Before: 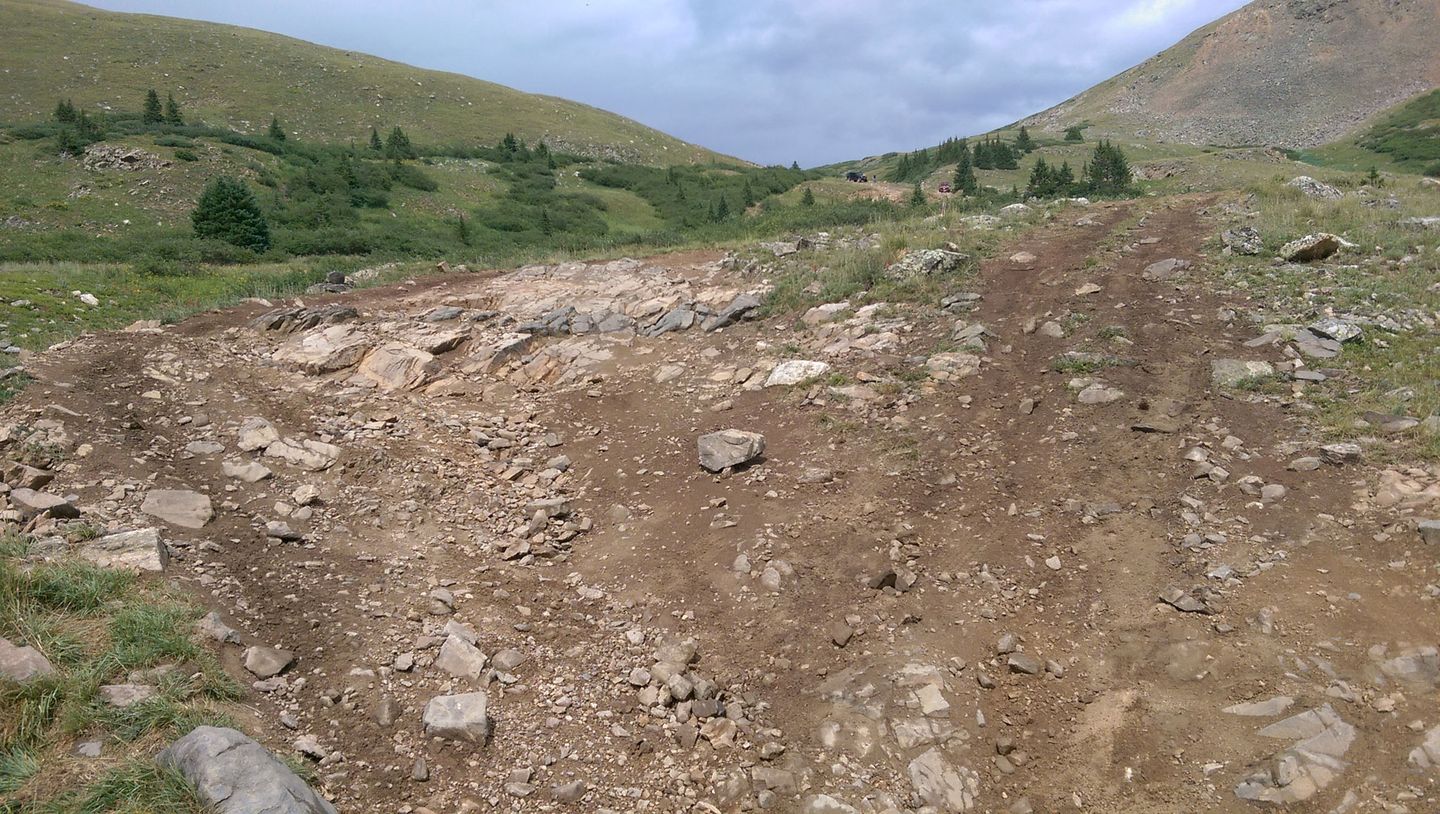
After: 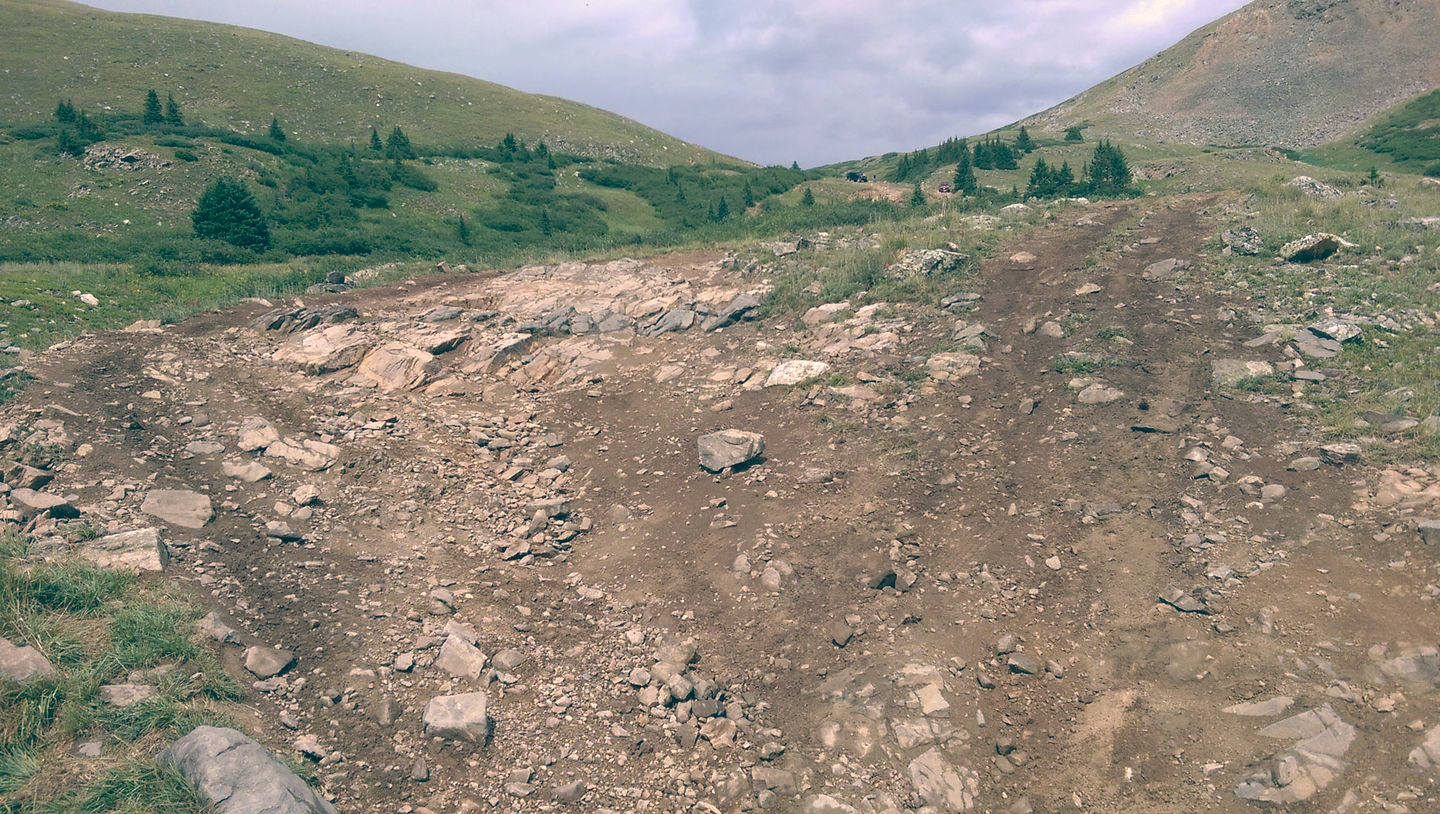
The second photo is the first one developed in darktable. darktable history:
color balance: lift [1.006, 0.985, 1.002, 1.015], gamma [1, 0.953, 1.008, 1.047], gain [1.076, 1.13, 1.004, 0.87]
contrast brightness saturation: contrast 0.01, saturation -0.05
